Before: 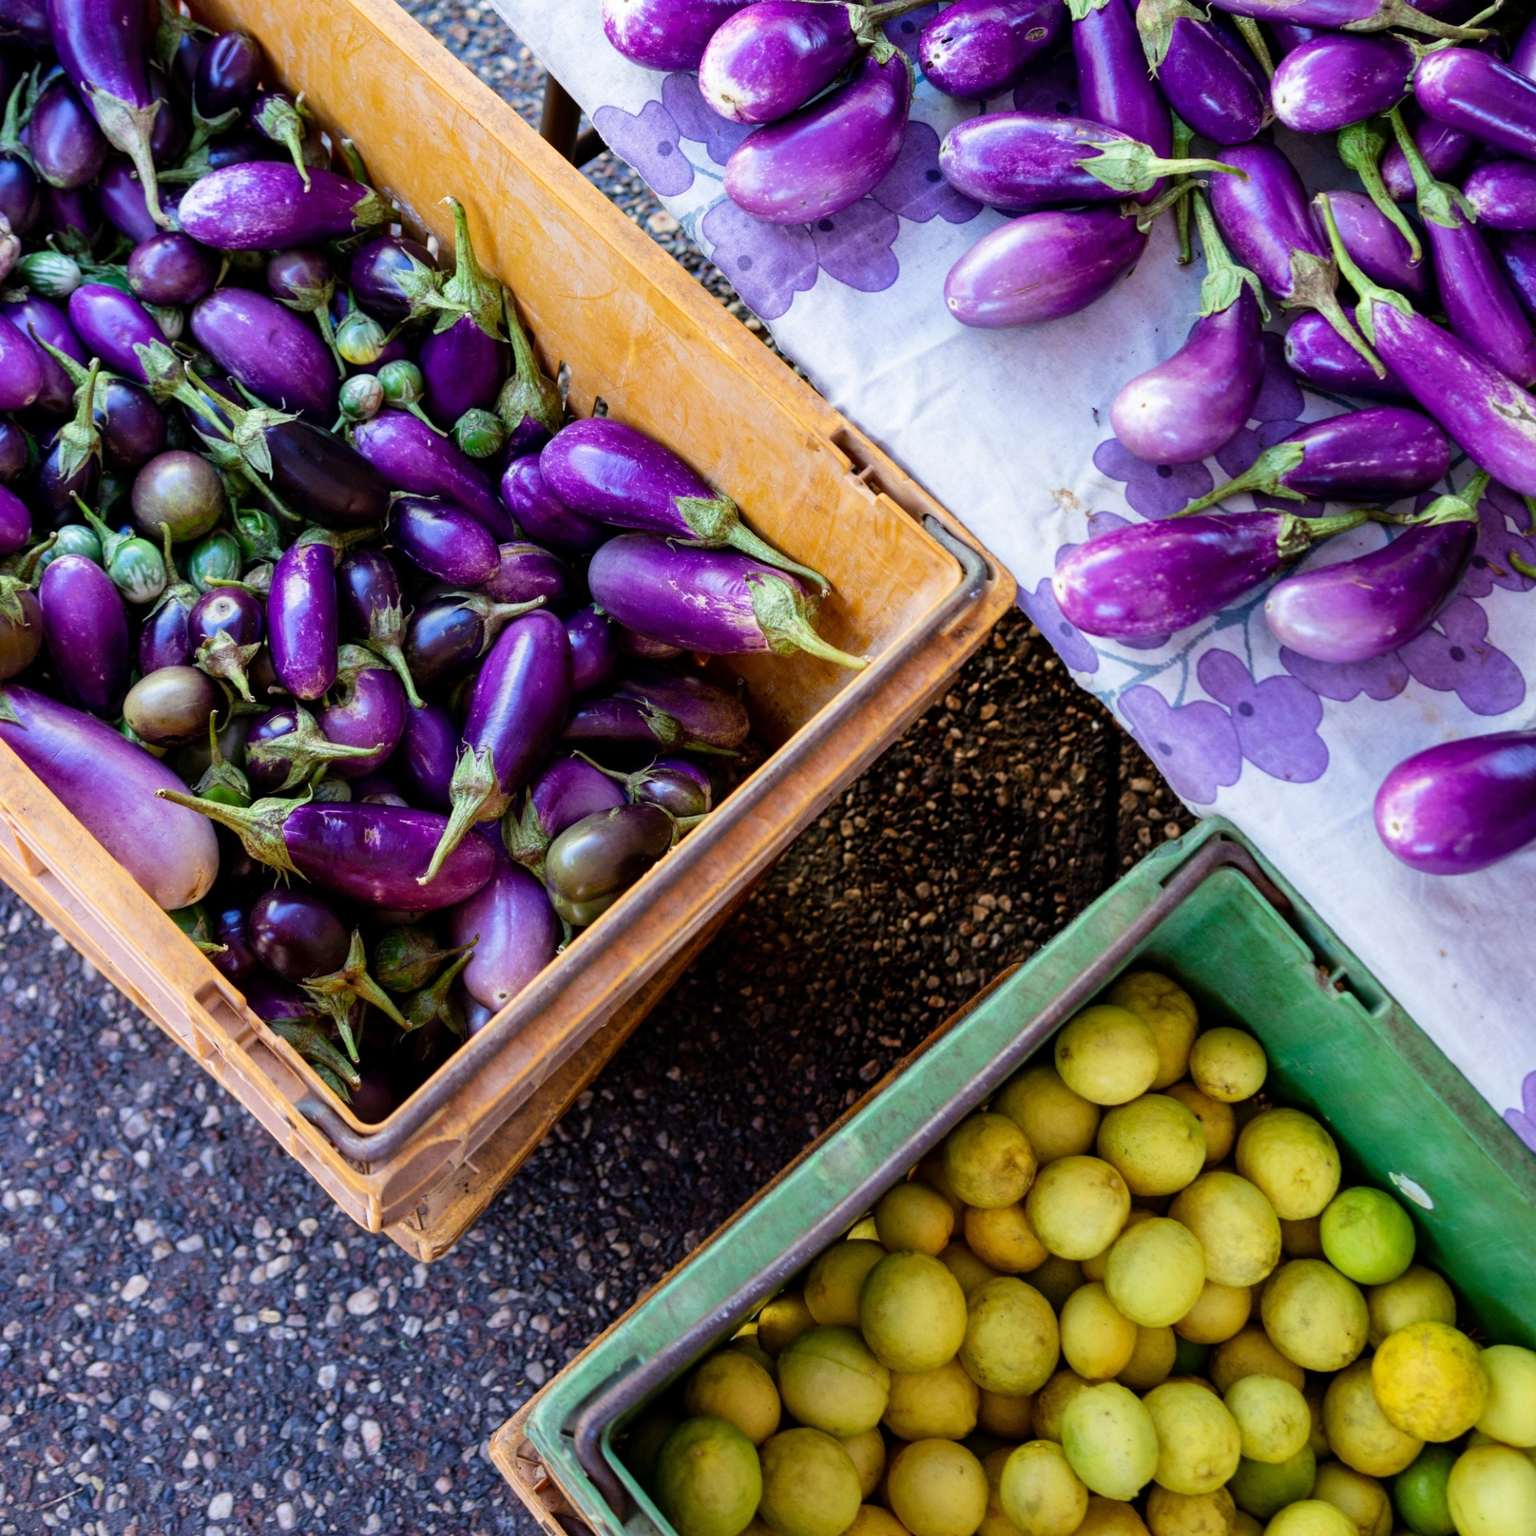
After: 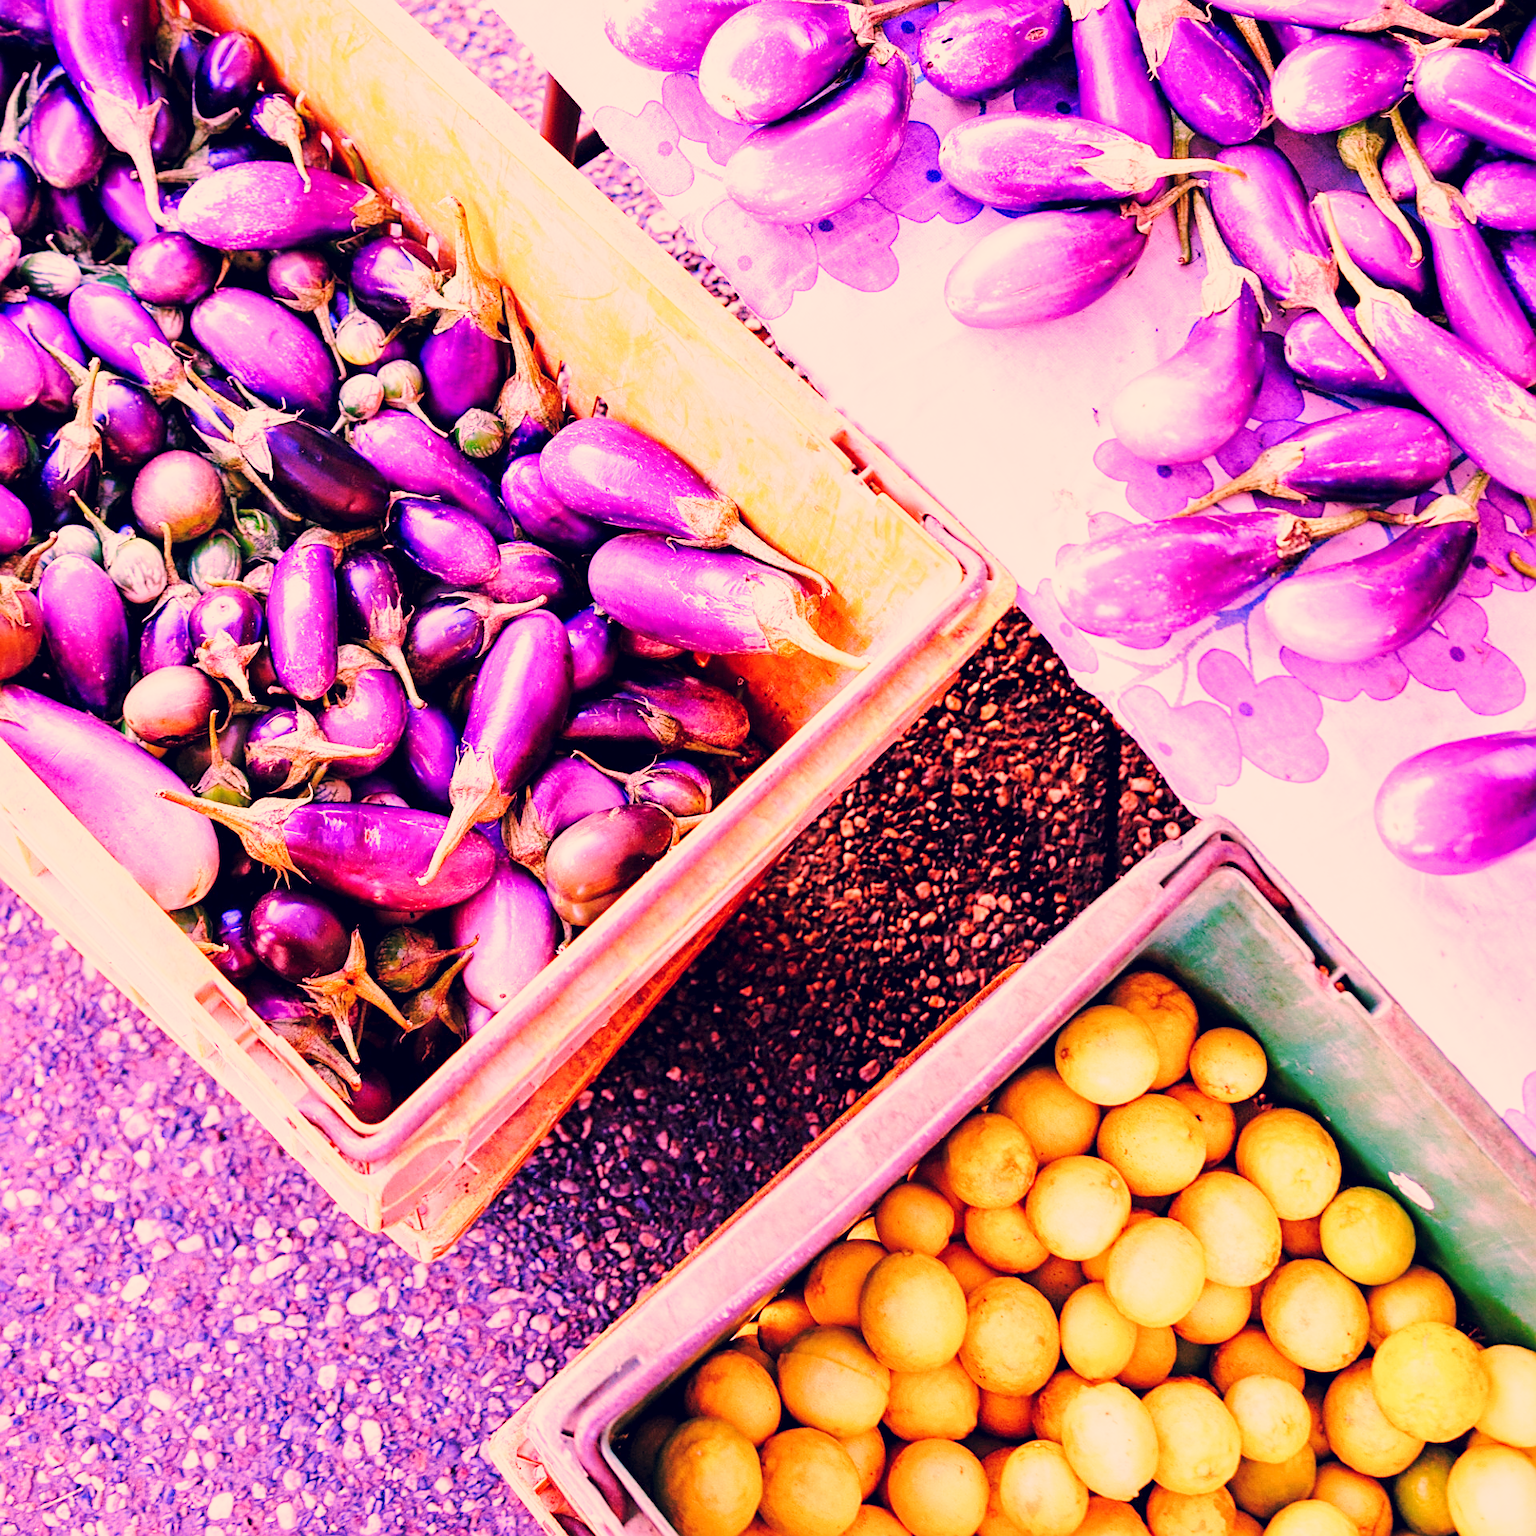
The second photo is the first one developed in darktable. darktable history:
base curve: curves: ch0 [(0, 0) (0.036, 0.037) (0.121, 0.228) (0.46, 0.76) (0.859, 0.983) (1, 1)], preserve colors none
color correction: highlights a* 19.59, highlights b* 27.49, shadows a* 3.46, shadows b* -17.28, saturation 0.73
tone curve: curves: ch0 [(0, 0) (0.004, 0.008) (0.077, 0.156) (0.169, 0.29) (0.774, 0.774) (0.988, 0.926)], color space Lab, linked channels, preserve colors none
levels: levels [0, 0.492, 0.984]
local contrast: mode bilateral grid, contrast 20, coarseness 50, detail 120%, midtone range 0.2
white balance: red 2.025, blue 1.542
sharpen: on, module defaults
